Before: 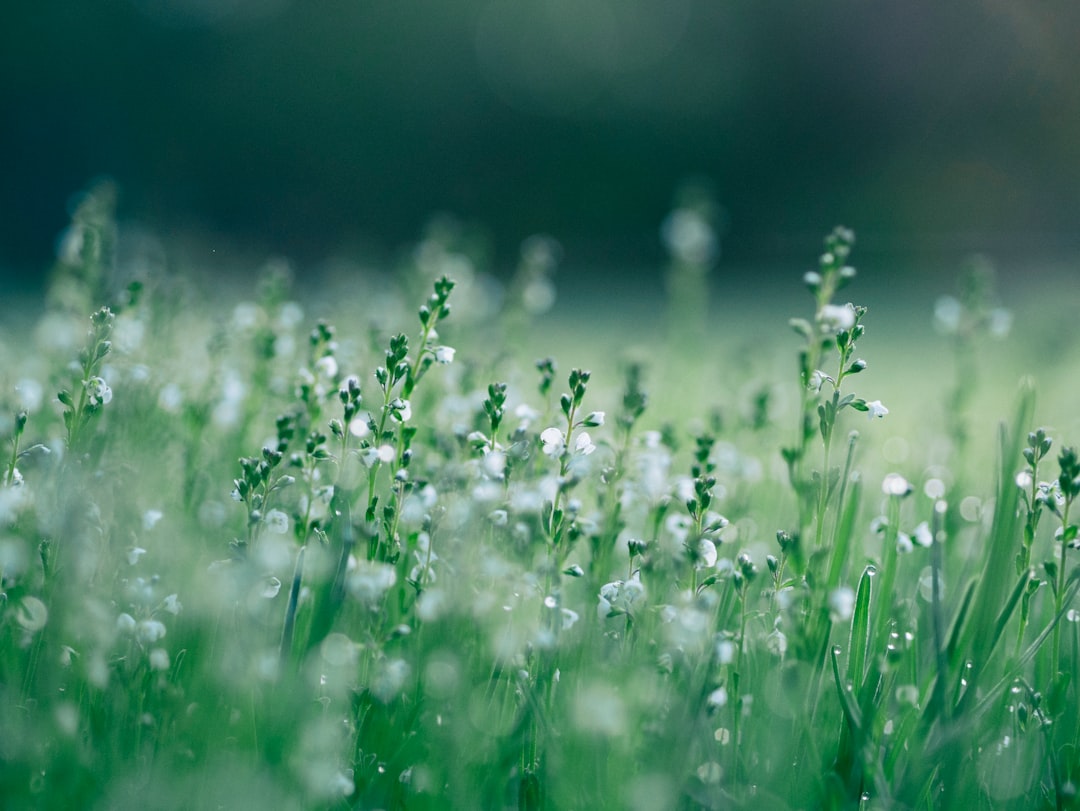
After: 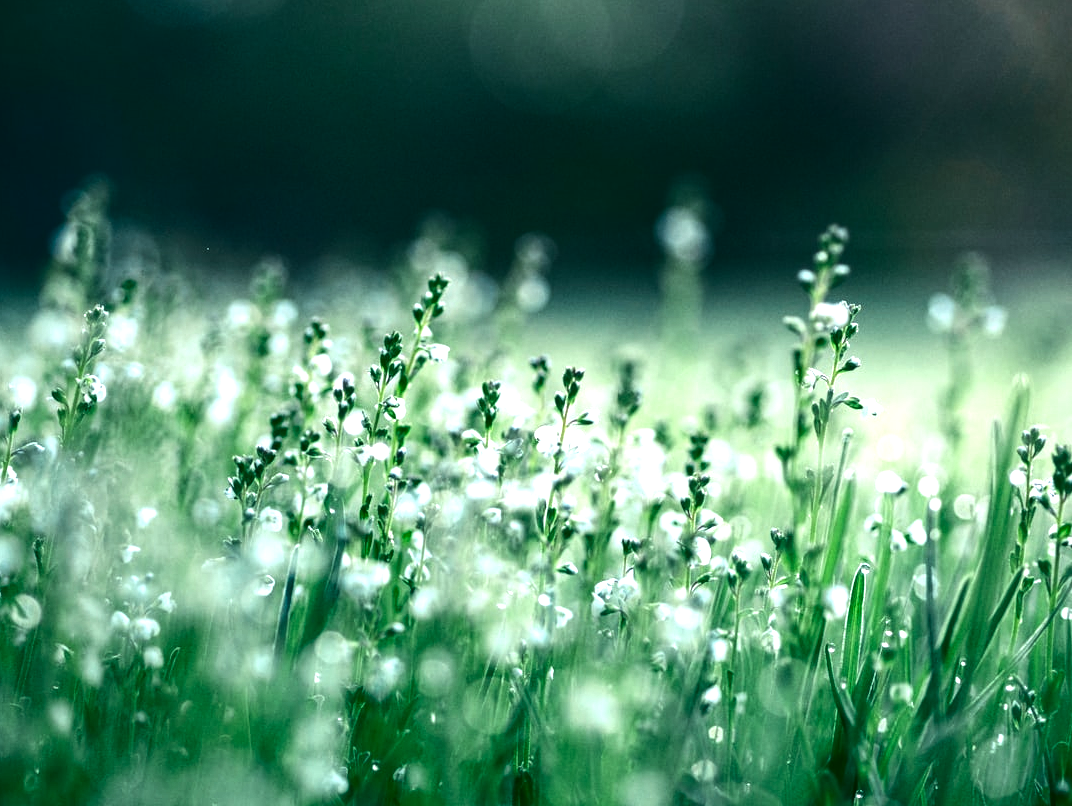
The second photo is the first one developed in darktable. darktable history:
exposure: black level correction 0.003, exposure 0.15 EV, compensate highlight preservation false
tone equalizer: -8 EV -1.06 EV, -7 EV -1.01 EV, -6 EV -0.861 EV, -5 EV -0.615 EV, -3 EV 0.607 EV, -2 EV 0.888 EV, -1 EV 1.01 EV, +0 EV 1.08 EV, edges refinement/feathering 500, mask exposure compensation -1.57 EV, preserve details no
crop and rotate: left 0.704%, top 0.252%, bottom 0.297%
contrast brightness saturation: brightness -0.095
local contrast: on, module defaults
